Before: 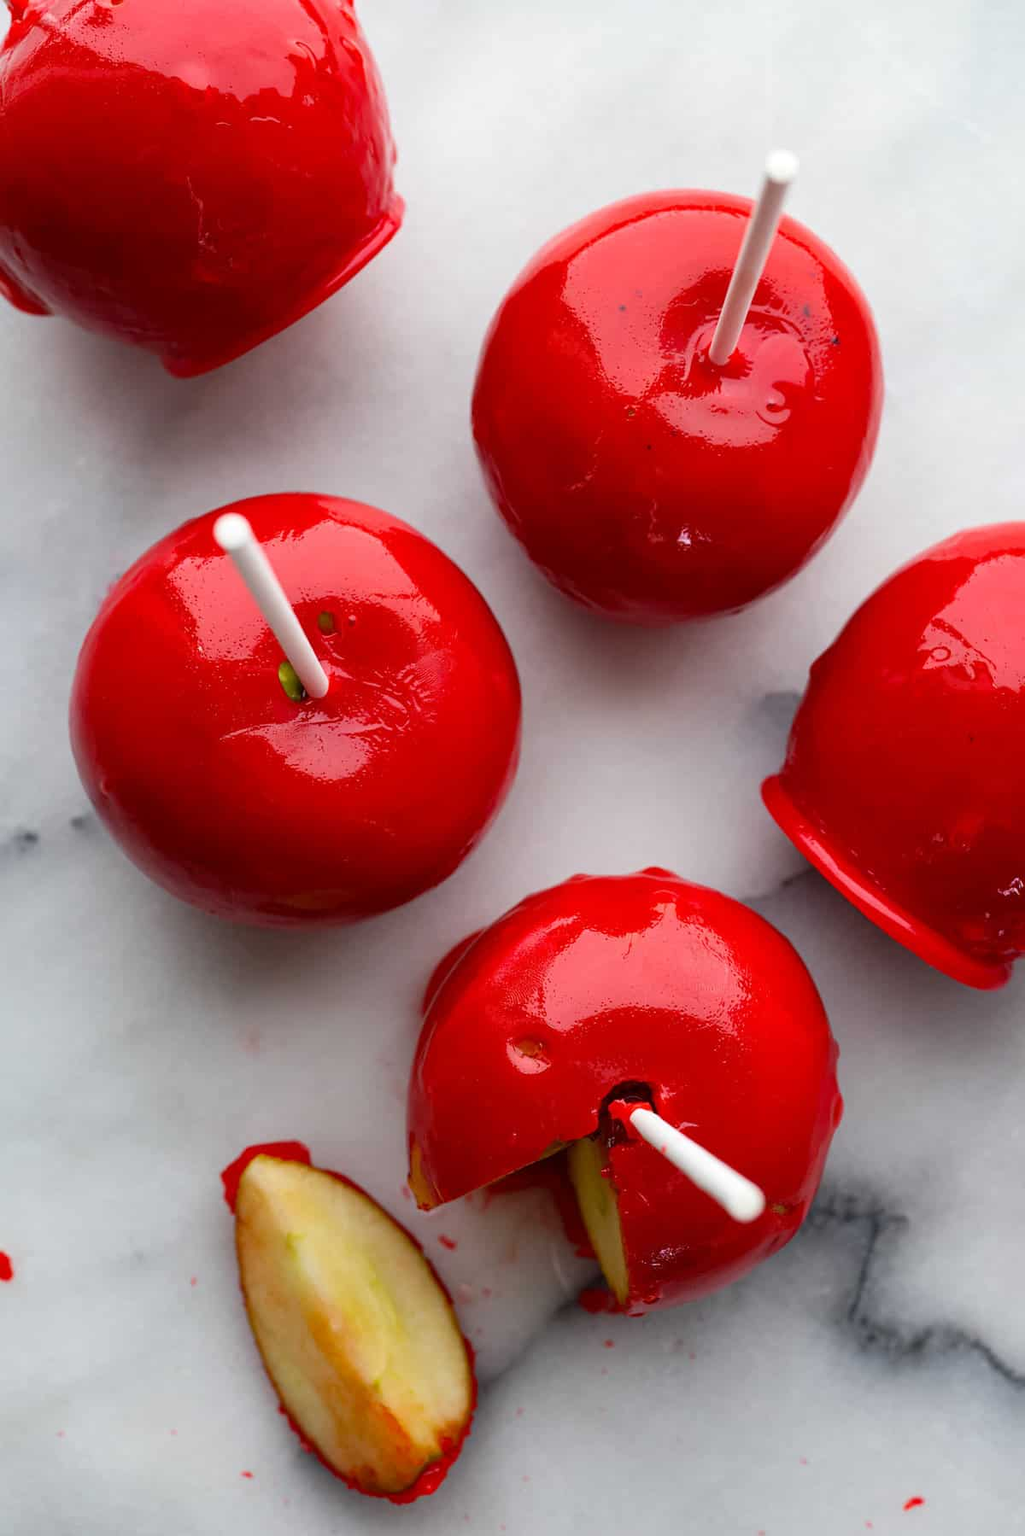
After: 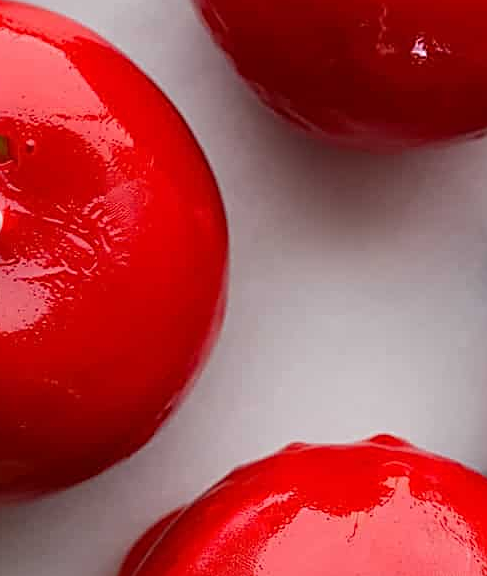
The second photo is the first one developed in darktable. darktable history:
sharpen: radius 2.531, amount 0.623
crop: left 31.84%, top 32.318%, right 27.526%, bottom 35.646%
